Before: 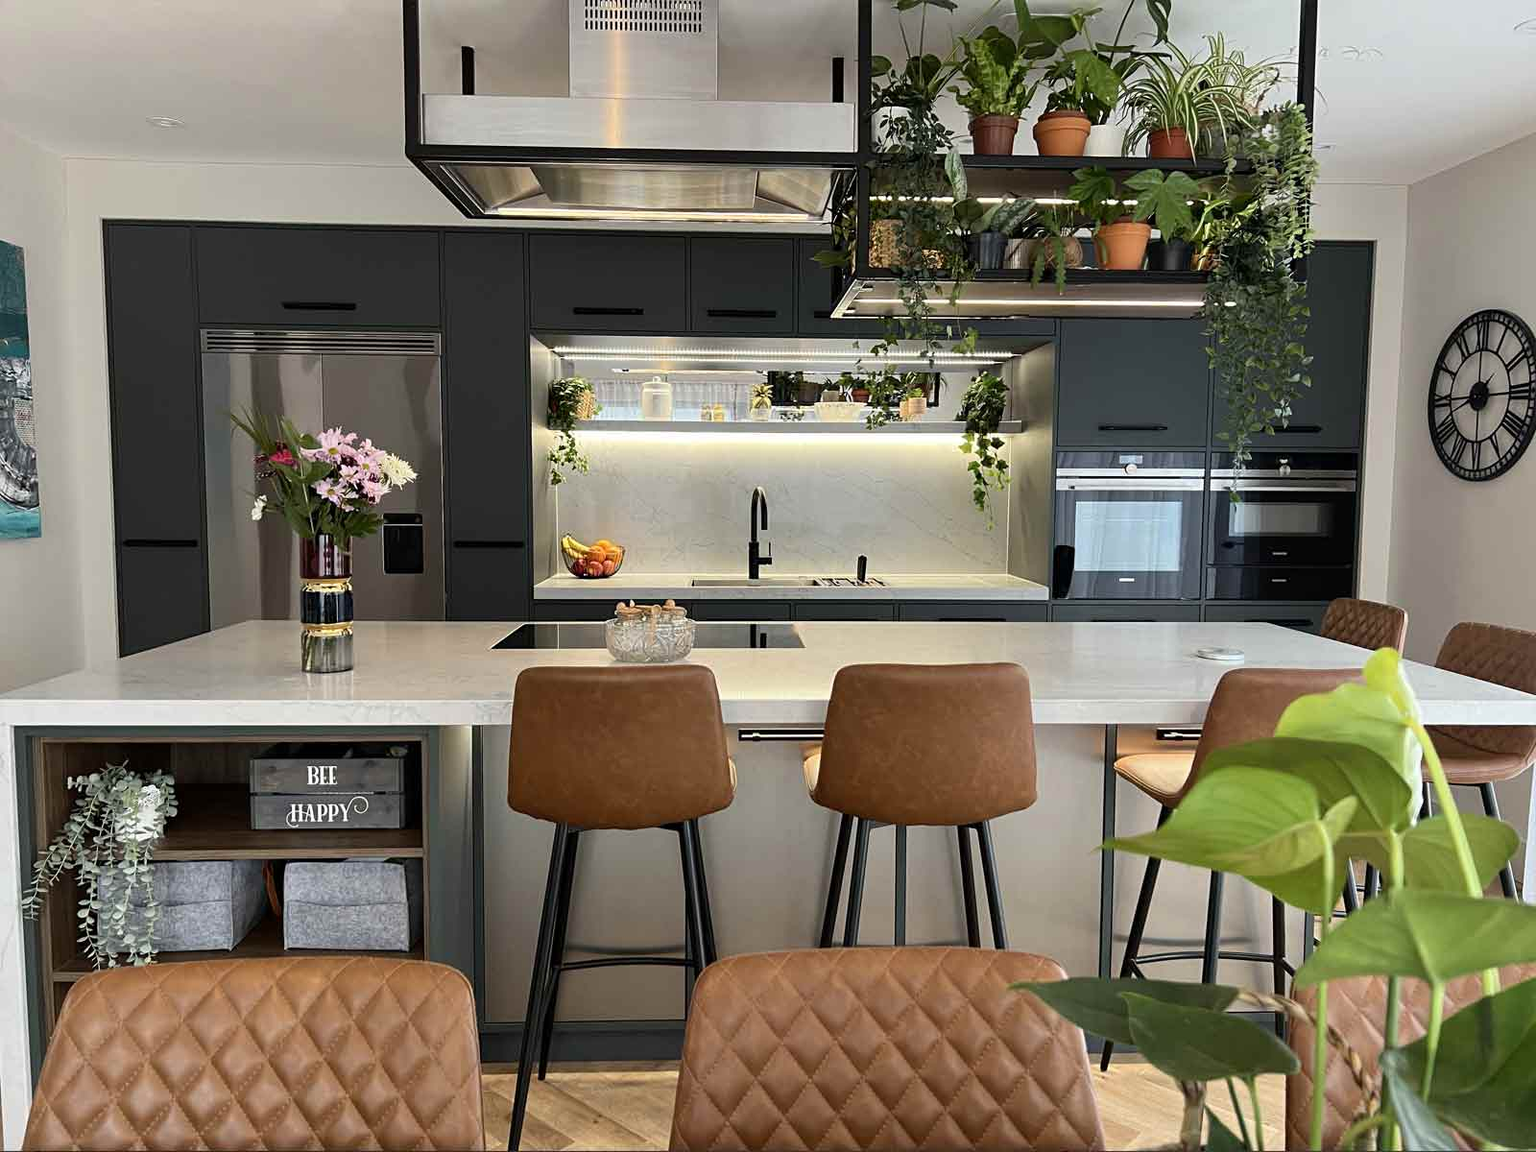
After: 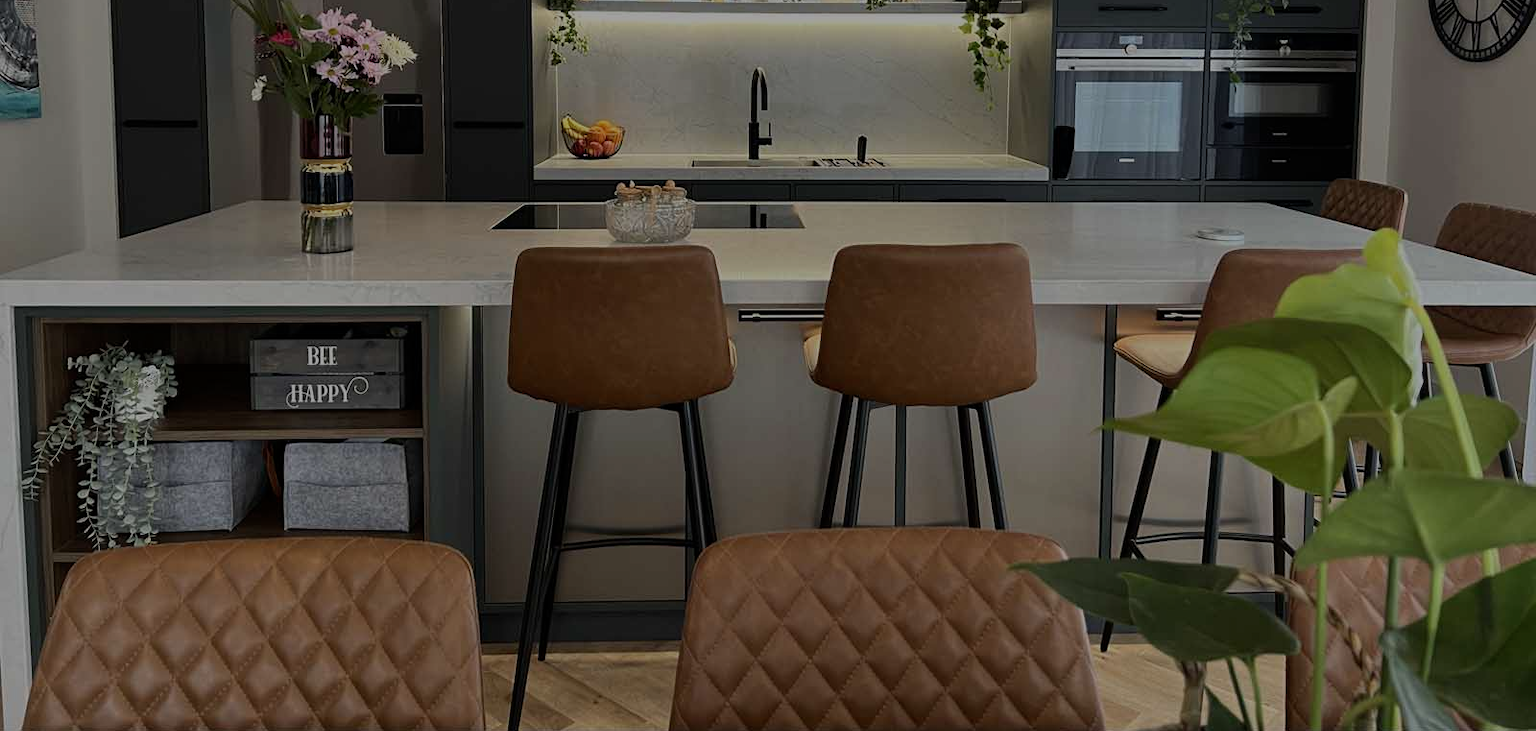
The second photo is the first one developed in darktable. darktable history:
exposure: exposure -1.468 EV, compensate highlight preservation false
crop and rotate: top 36.435%
